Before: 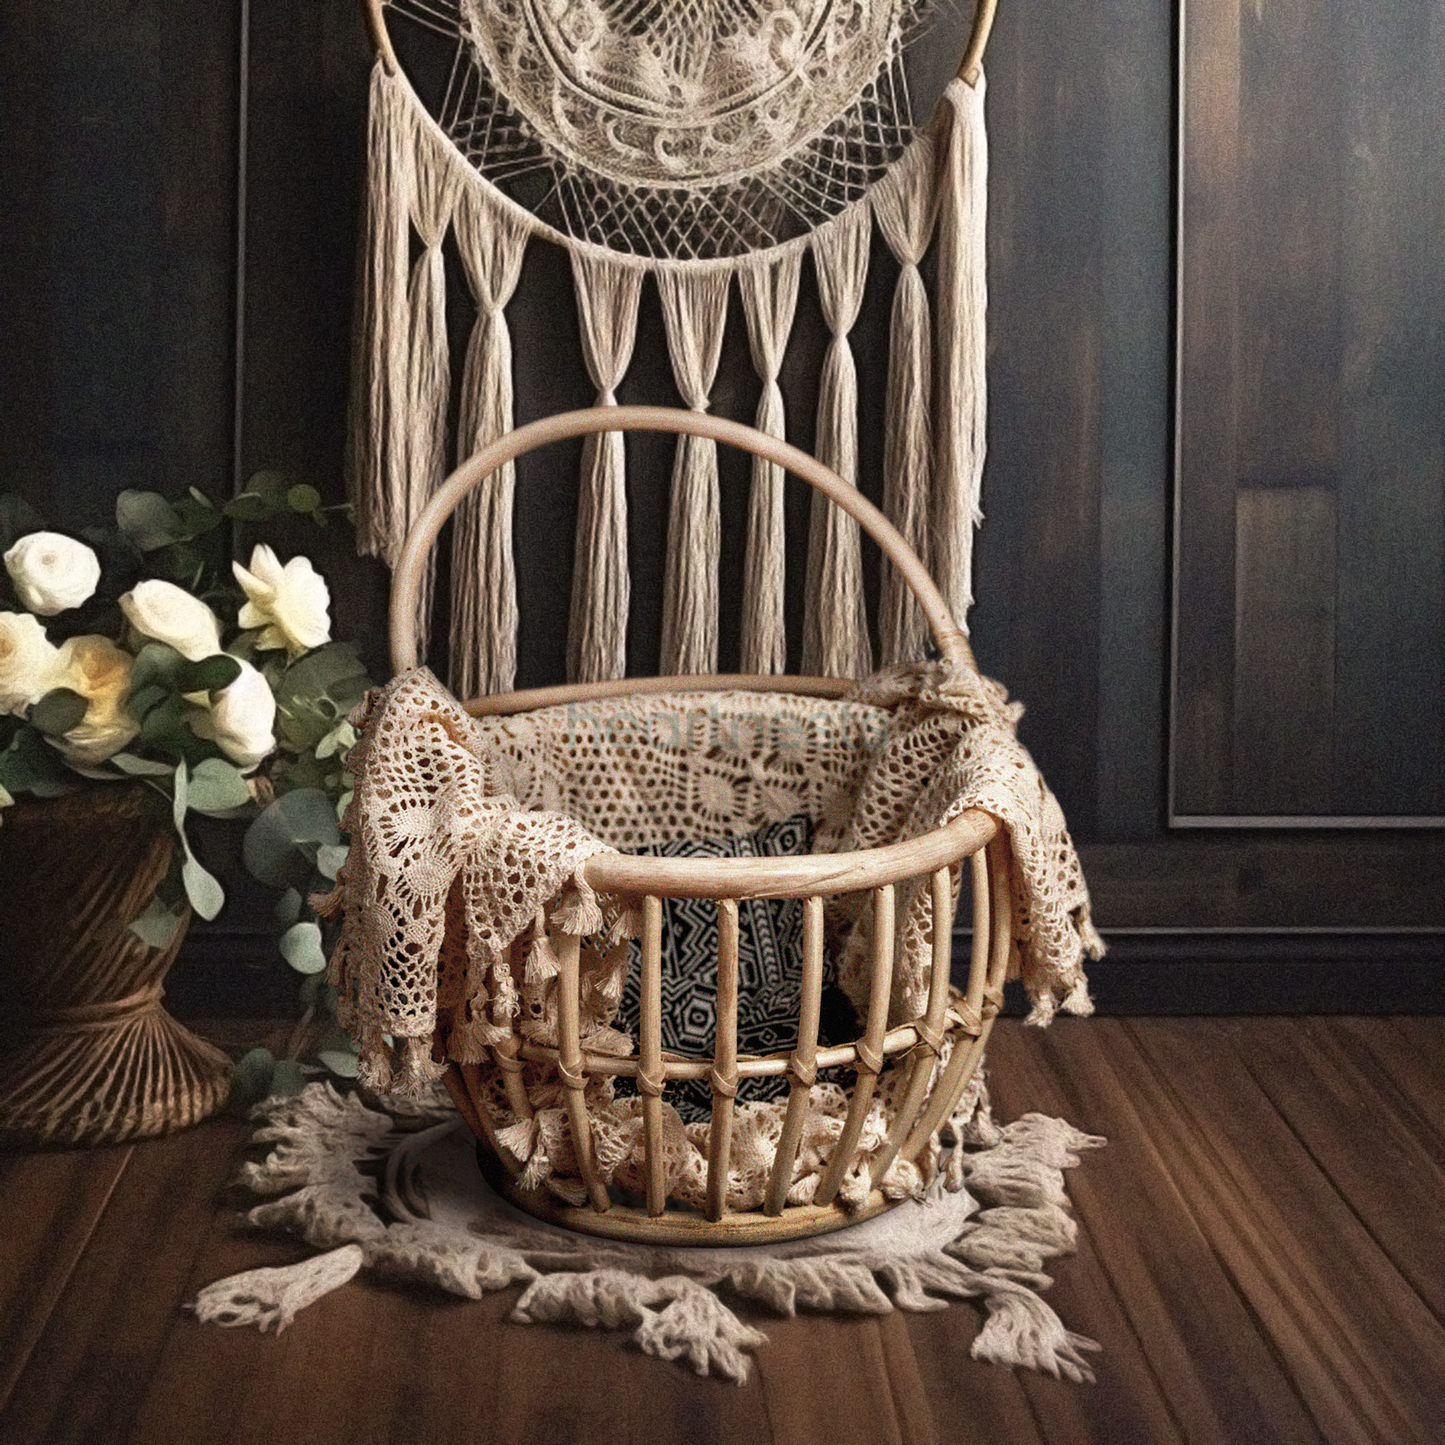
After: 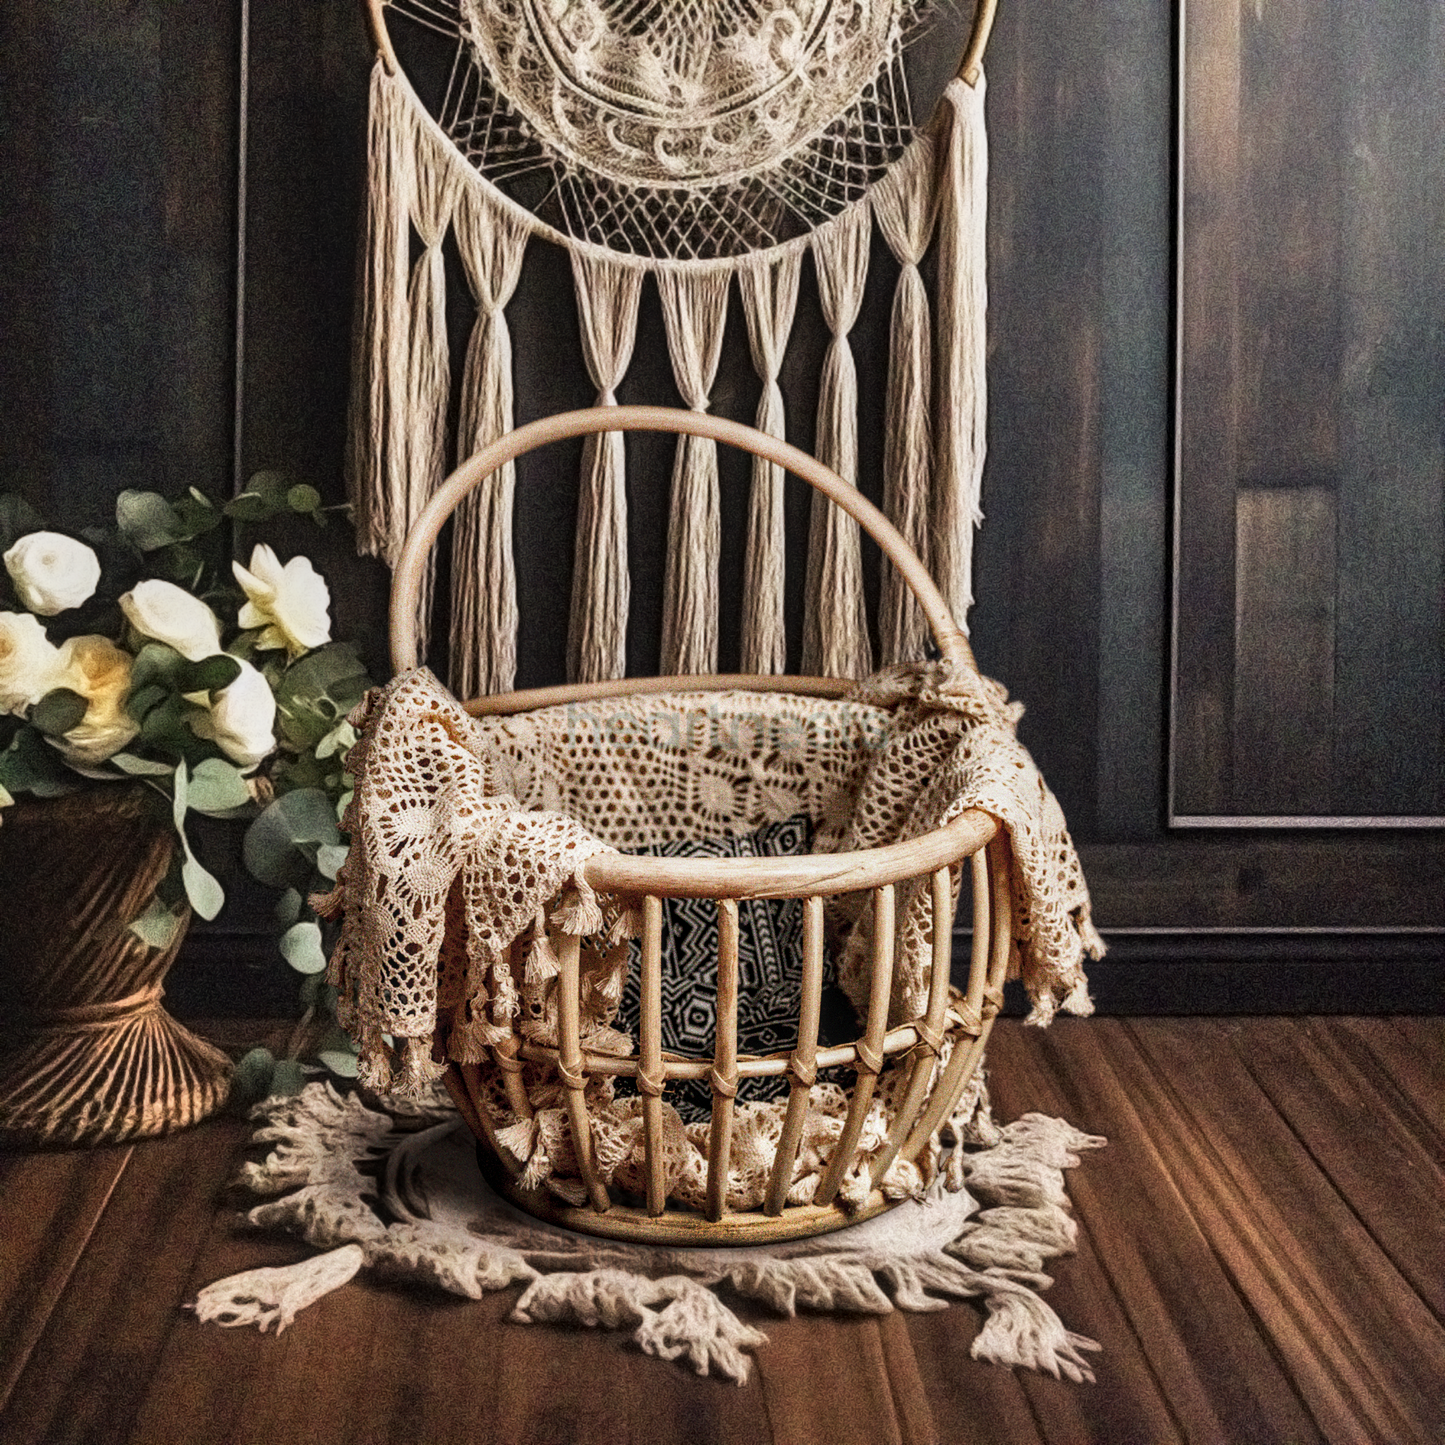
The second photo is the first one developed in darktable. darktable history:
local contrast: on, module defaults
tone curve: curves: ch0 [(0, 0) (0.087, 0.054) (0.281, 0.245) (0.506, 0.526) (0.8, 0.824) (0.994, 0.955)]; ch1 [(0, 0) (0.27, 0.195) (0.406, 0.435) (0.452, 0.474) (0.495, 0.5) (0.514, 0.508) (0.537, 0.556) (0.654, 0.689) (1, 1)]; ch2 [(0, 0) (0.269, 0.299) (0.459, 0.441) (0.498, 0.499) (0.523, 0.52) (0.551, 0.549) (0.633, 0.625) (0.659, 0.681) (0.718, 0.764) (1, 1)], preserve colors none
shadows and highlights: low approximation 0.01, soften with gaussian
